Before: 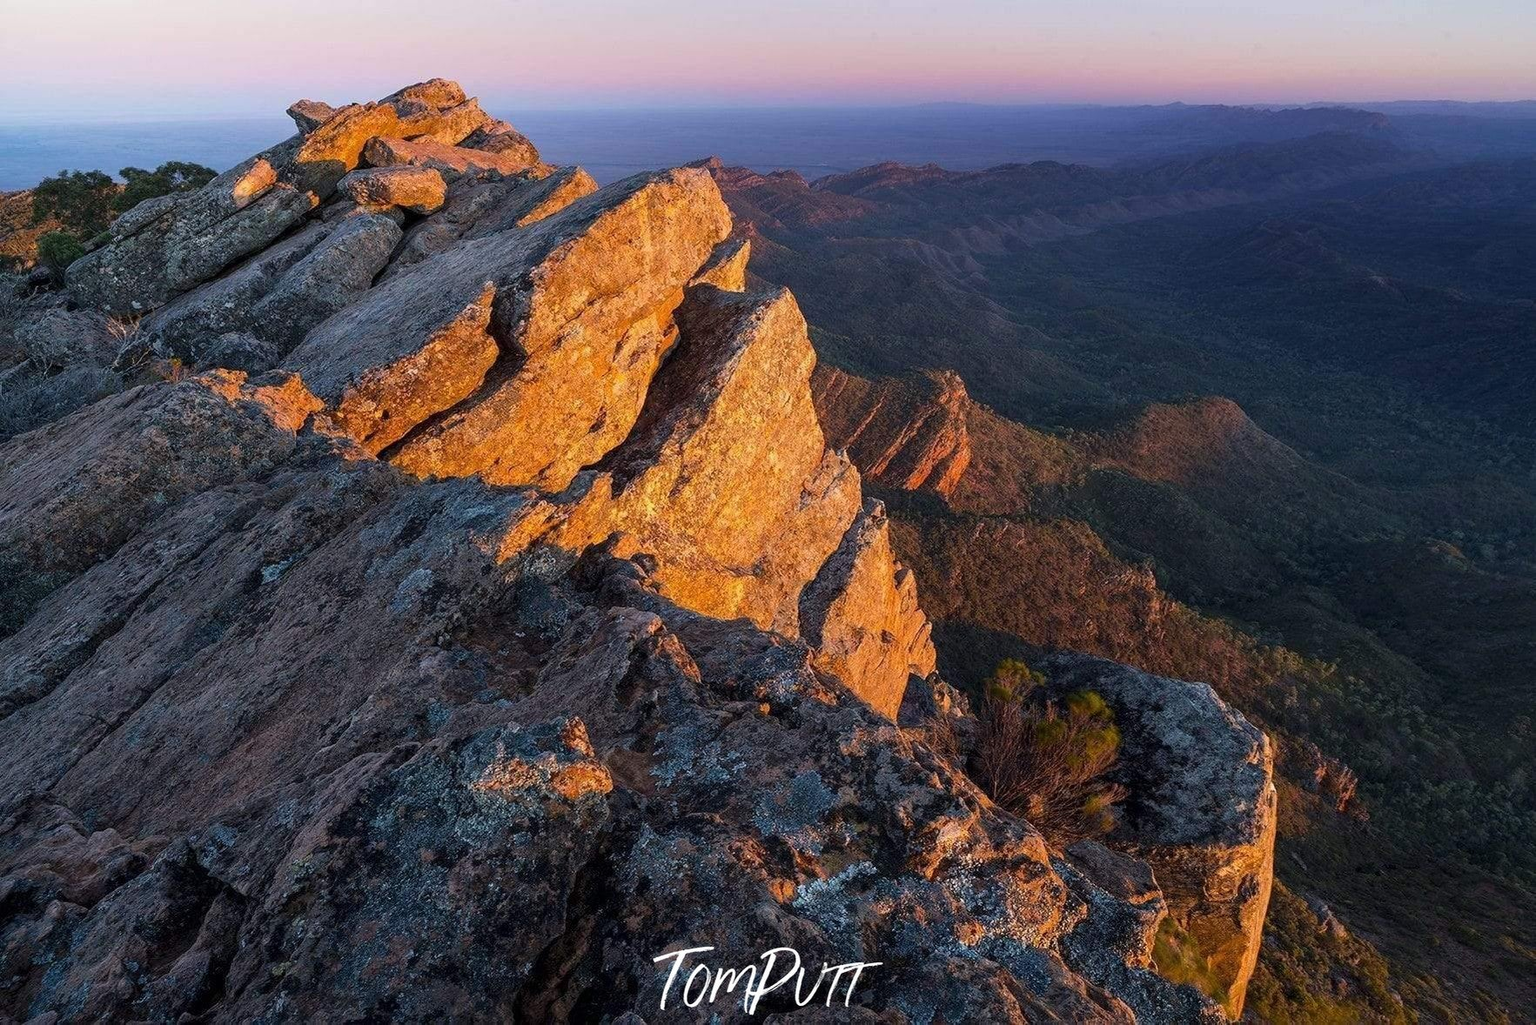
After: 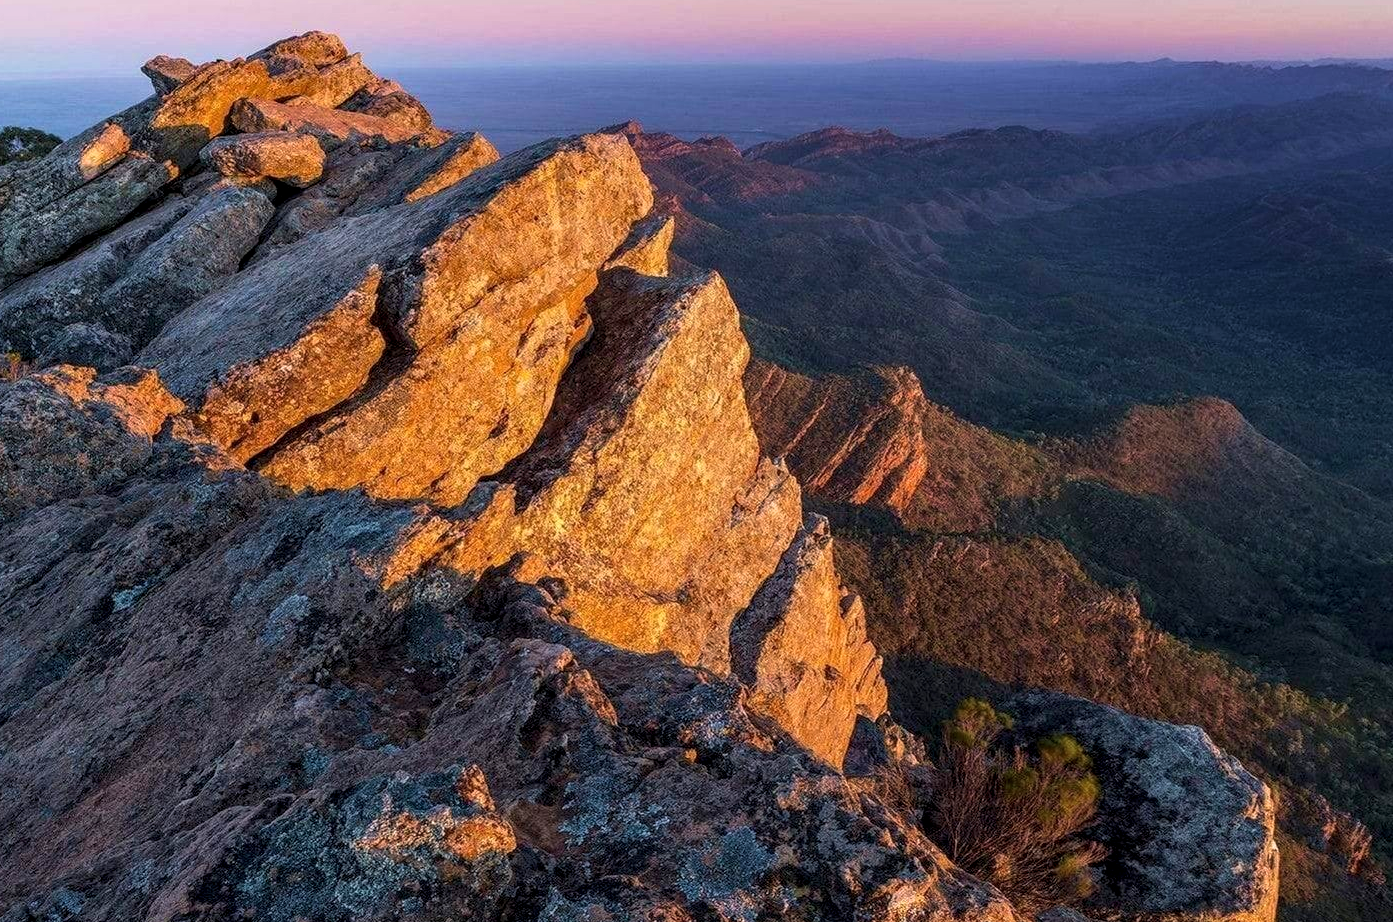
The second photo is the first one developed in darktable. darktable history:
crop and rotate: left 10.691%, top 5.063%, right 10.383%, bottom 16.61%
velvia: on, module defaults
local contrast: detail 130%
